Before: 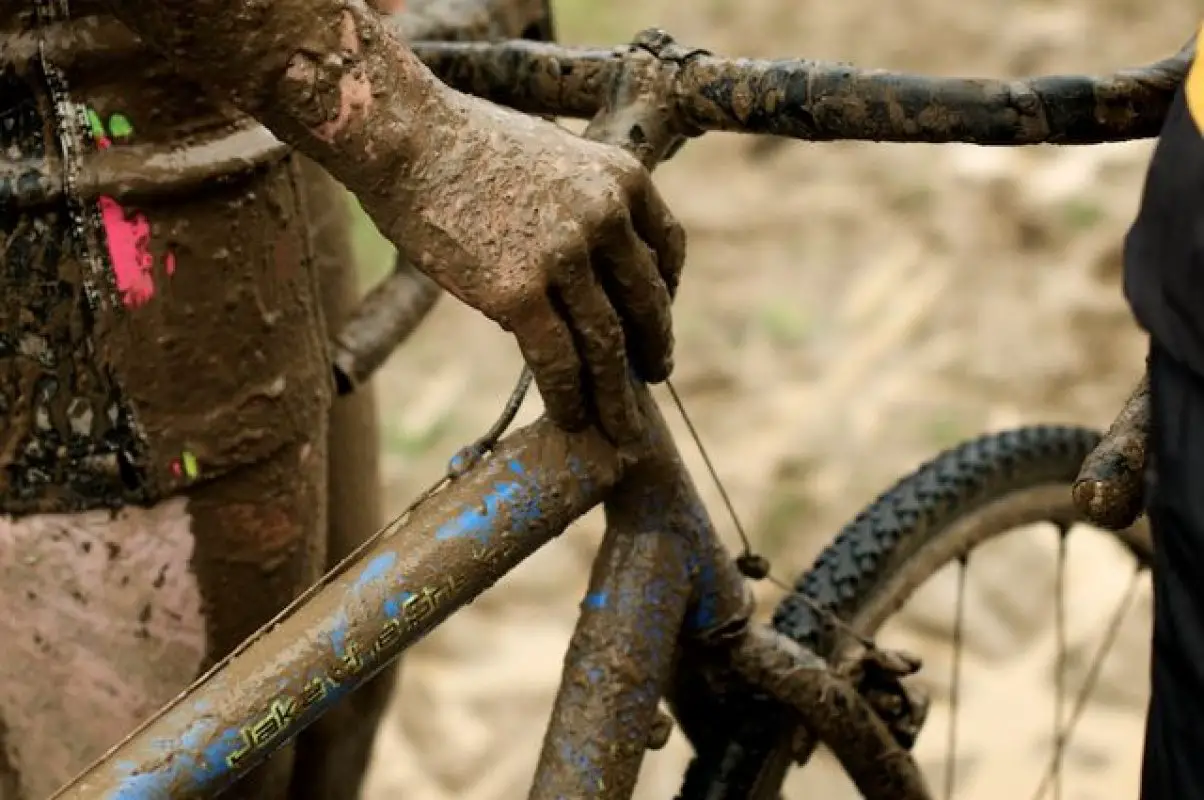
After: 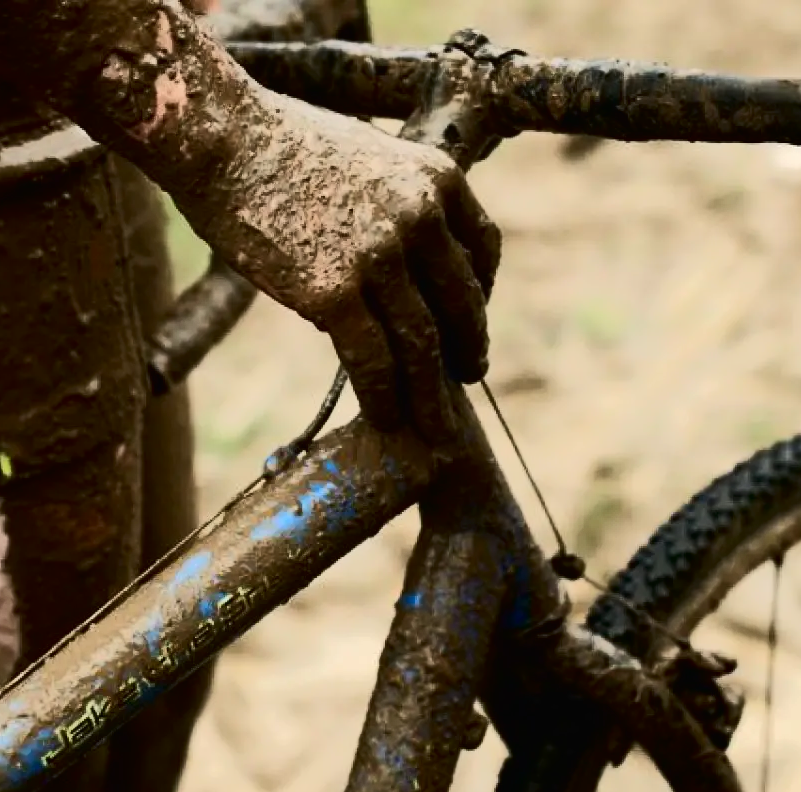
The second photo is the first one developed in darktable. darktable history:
exposure: black level correction -0.004, exposure 0.045 EV, compensate highlight preservation false
tone curve: curves: ch0 [(0, 0) (0.003, 0.005) (0.011, 0.007) (0.025, 0.009) (0.044, 0.013) (0.069, 0.017) (0.1, 0.02) (0.136, 0.029) (0.177, 0.052) (0.224, 0.086) (0.277, 0.129) (0.335, 0.188) (0.399, 0.256) (0.468, 0.361) (0.543, 0.526) (0.623, 0.696) (0.709, 0.784) (0.801, 0.85) (0.898, 0.882) (1, 1)], color space Lab, independent channels, preserve colors none
crop: left 15.378%, right 17.852%
